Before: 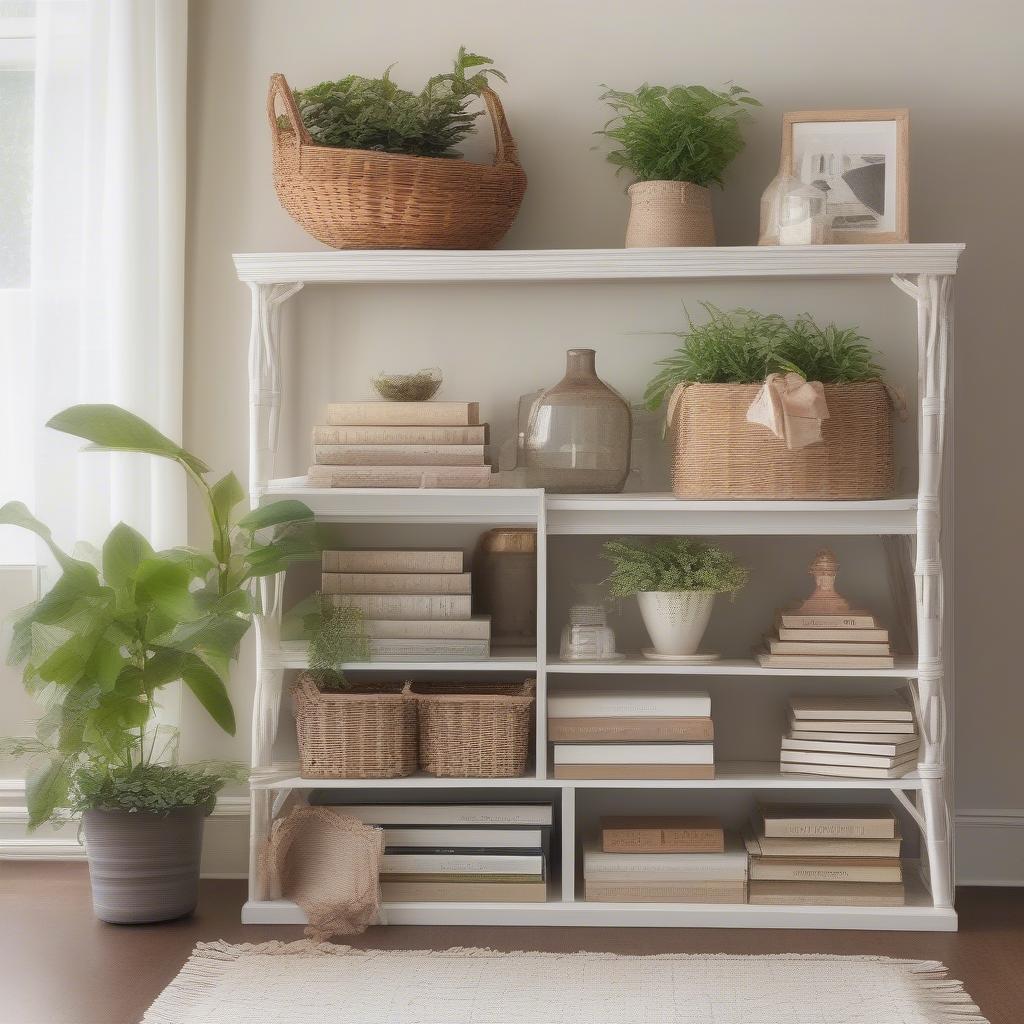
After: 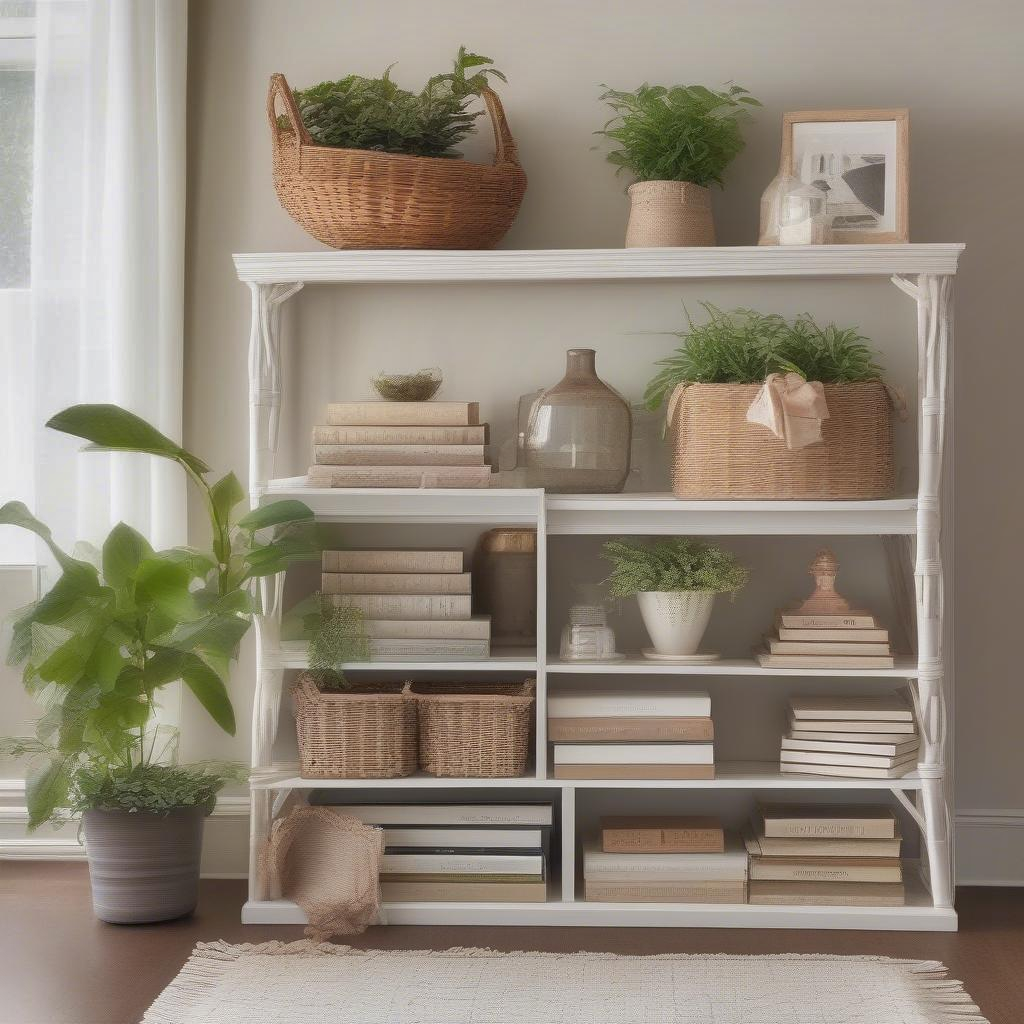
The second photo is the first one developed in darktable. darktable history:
shadows and highlights: shadows 61.27, highlights -60.36, soften with gaussian
